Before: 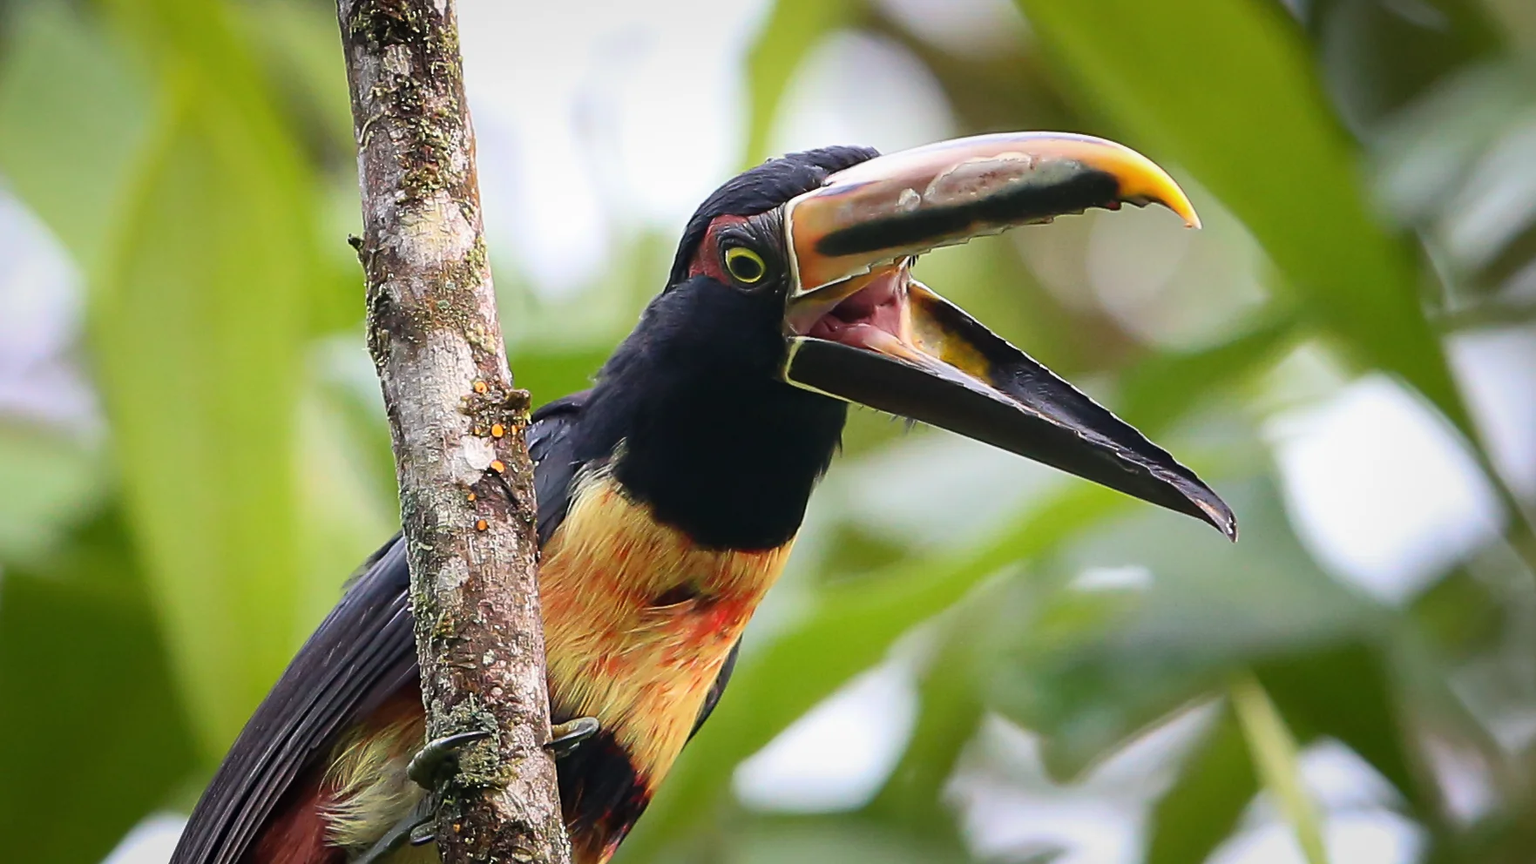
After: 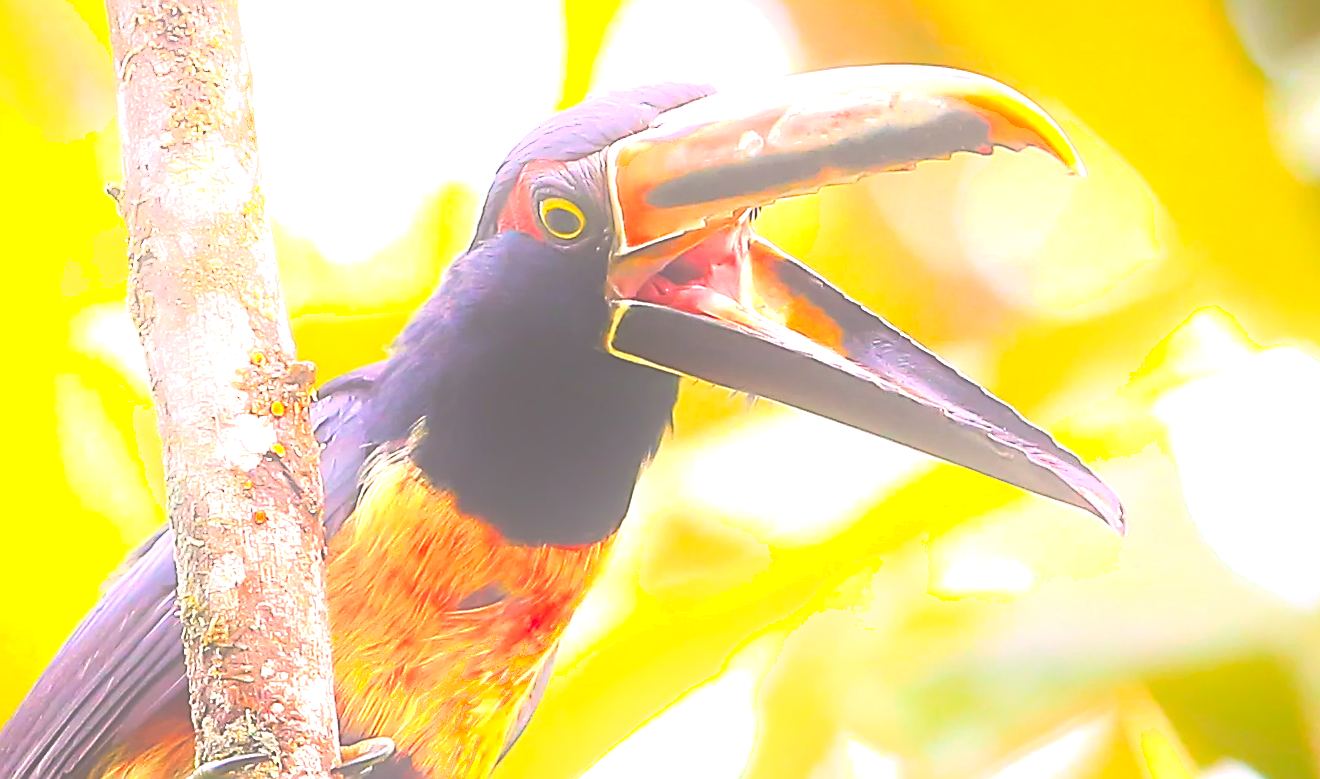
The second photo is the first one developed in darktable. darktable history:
crop: left 16.625%, top 8.747%, right 8.492%, bottom 12.624%
shadows and highlights: shadows -22.59, highlights 47.51, soften with gaussian
exposure: black level correction -0.023, exposure 1.398 EV, compensate highlight preservation false
color balance rgb: perceptual saturation grading › global saturation 40.443%, perceptual saturation grading › highlights -25.09%, perceptual saturation grading › mid-tones 35.216%, perceptual saturation grading › shadows 35.135%, perceptual brilliance grading › highlights 2.512%
color correction: highlights a* 14.57, highlights b* 4.75
sharpen: on, module defaults
color zones: curves: ch1 [(0, 0.455) (0.063, 0.455) (0.286, 0.495) (0.429, 0.5) (0.571, 0.5) (0.714, 0.5) (0.857, 0.5) (1, 0.455)]; ch2 [(0, 0.532) (0.063, 0.521) (0.233, 0.447) (0.429, 0.489) (0.571, 0.5) (0.714, 0.5) (0.857, 0.5) (1, 0.532)]
contrast brightness saturation: contrast 0.065, brightness 0.177, saturation 0.414
